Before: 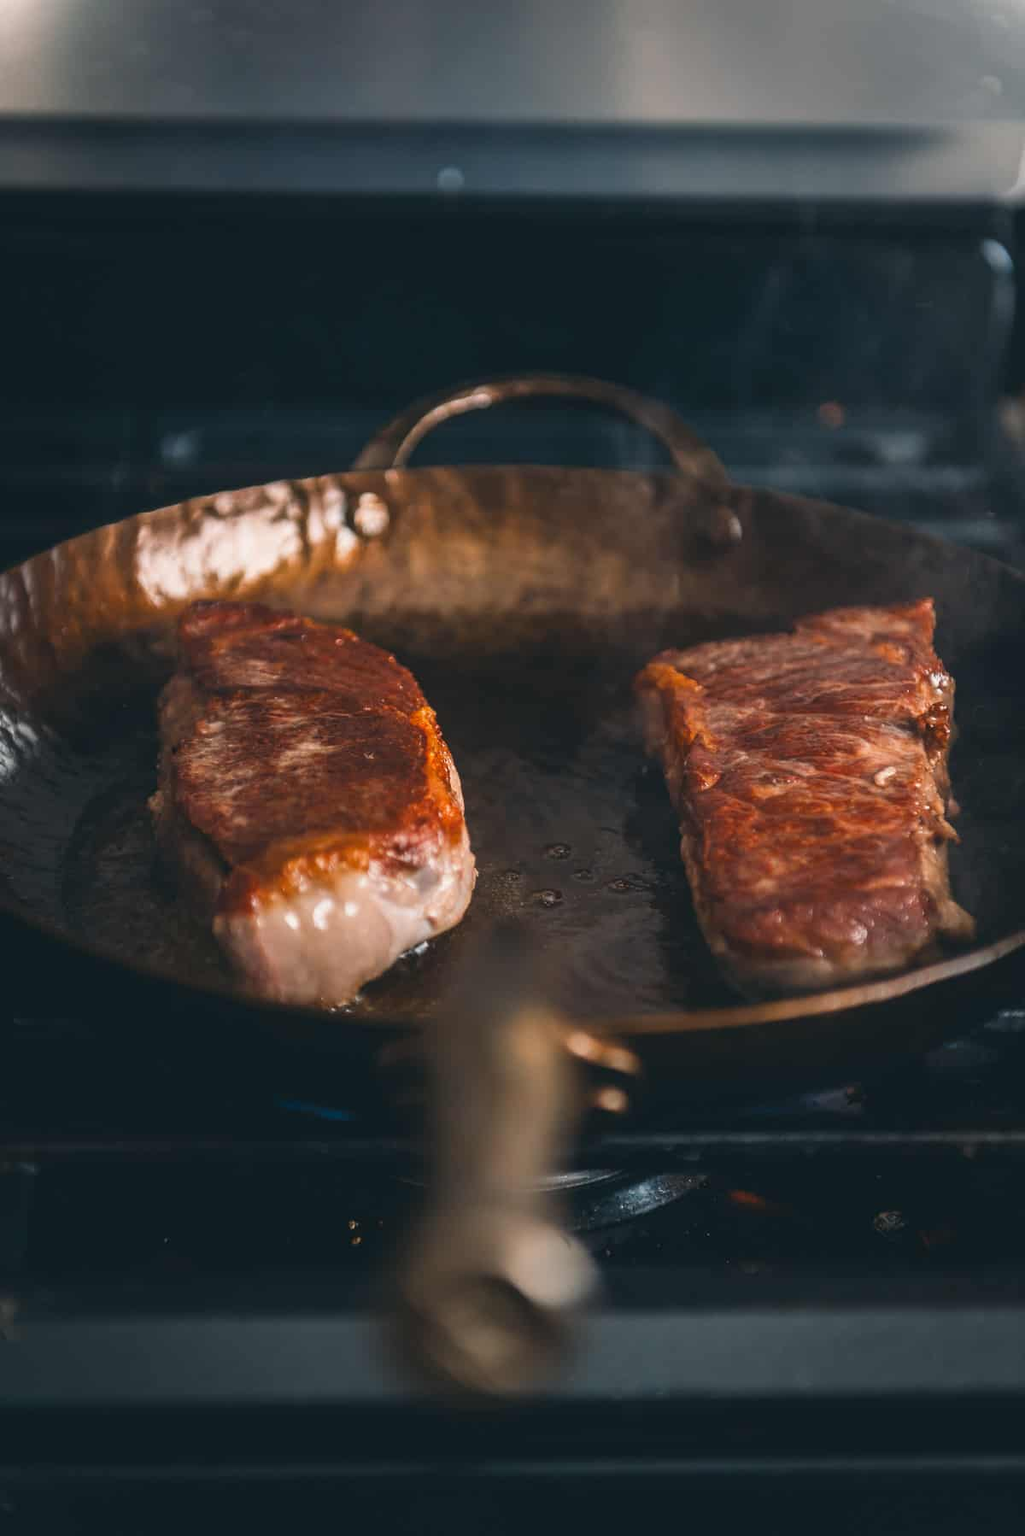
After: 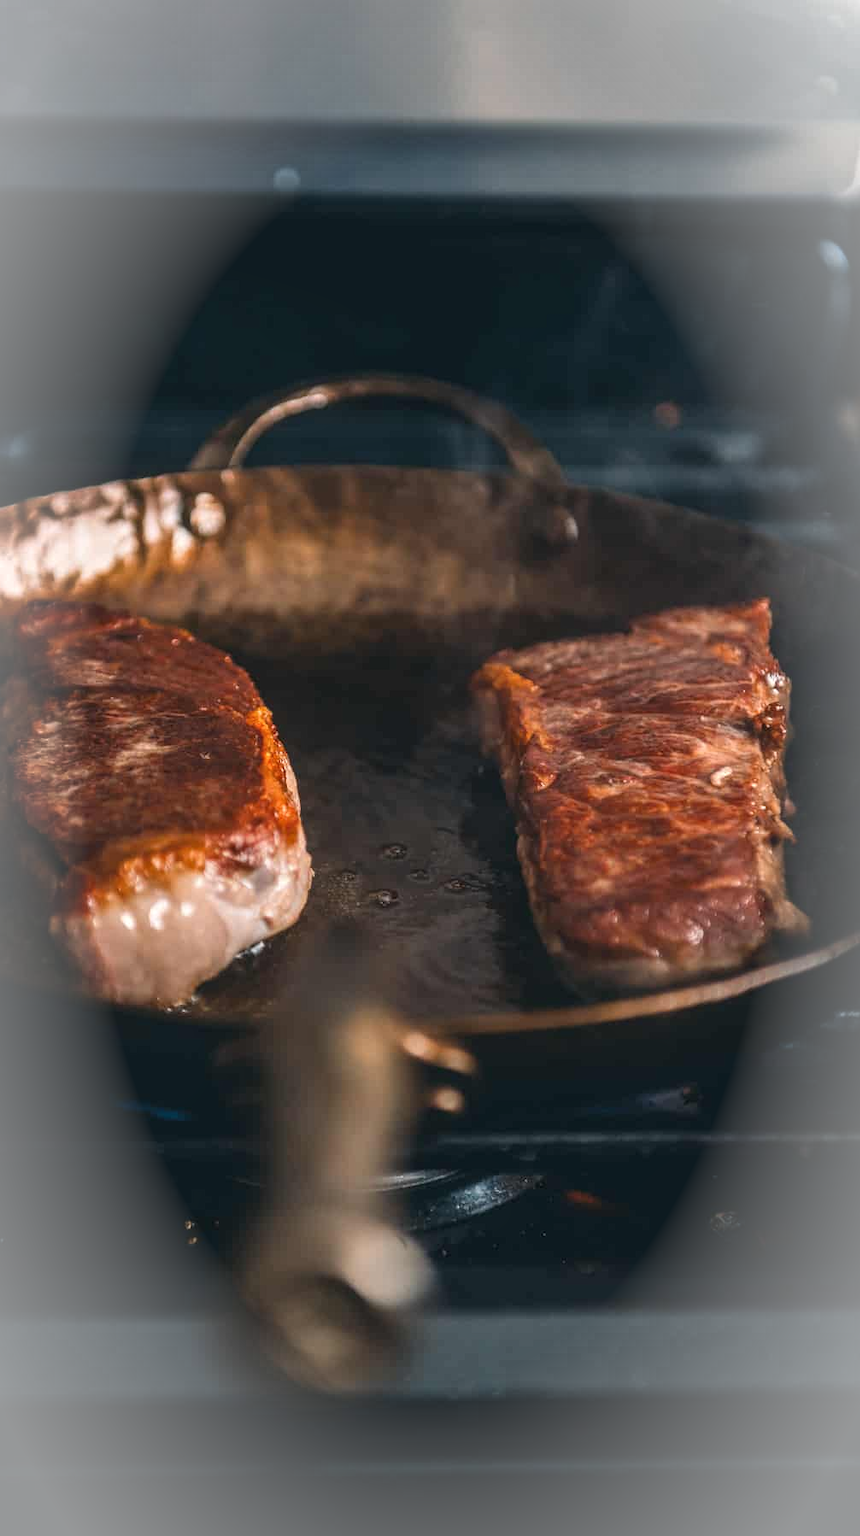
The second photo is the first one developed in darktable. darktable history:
vignetting: brightness 0.302, saturation 0.002, automatic ratio true, unbound false
crop: left 16.014%
local contrast: on, module defaults
